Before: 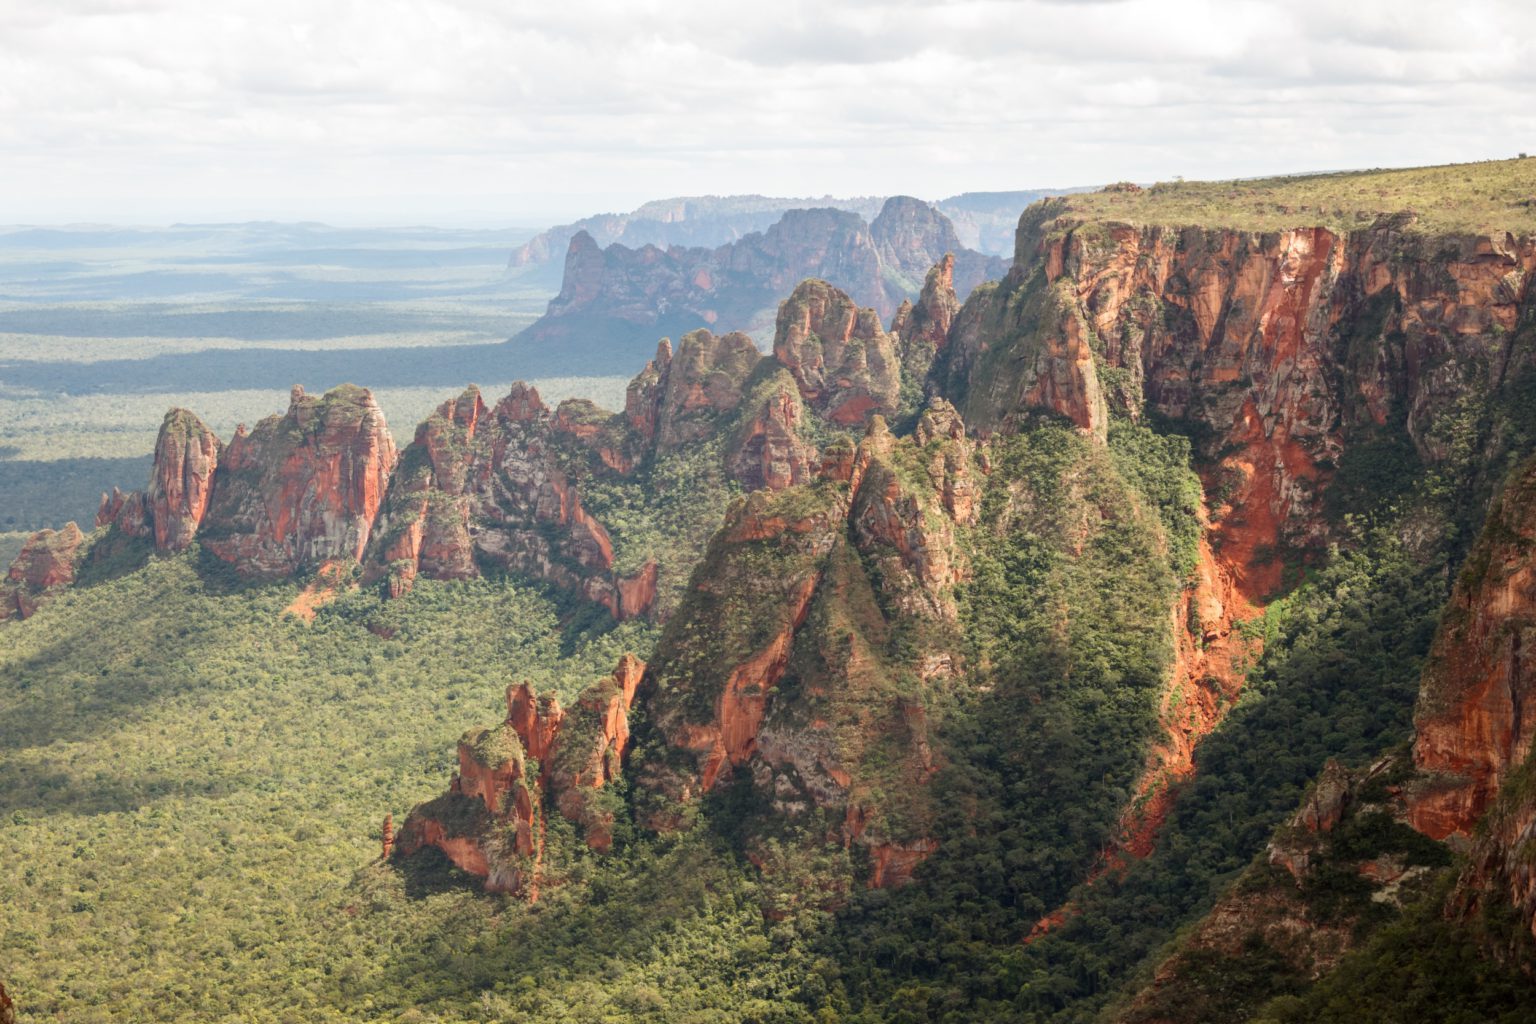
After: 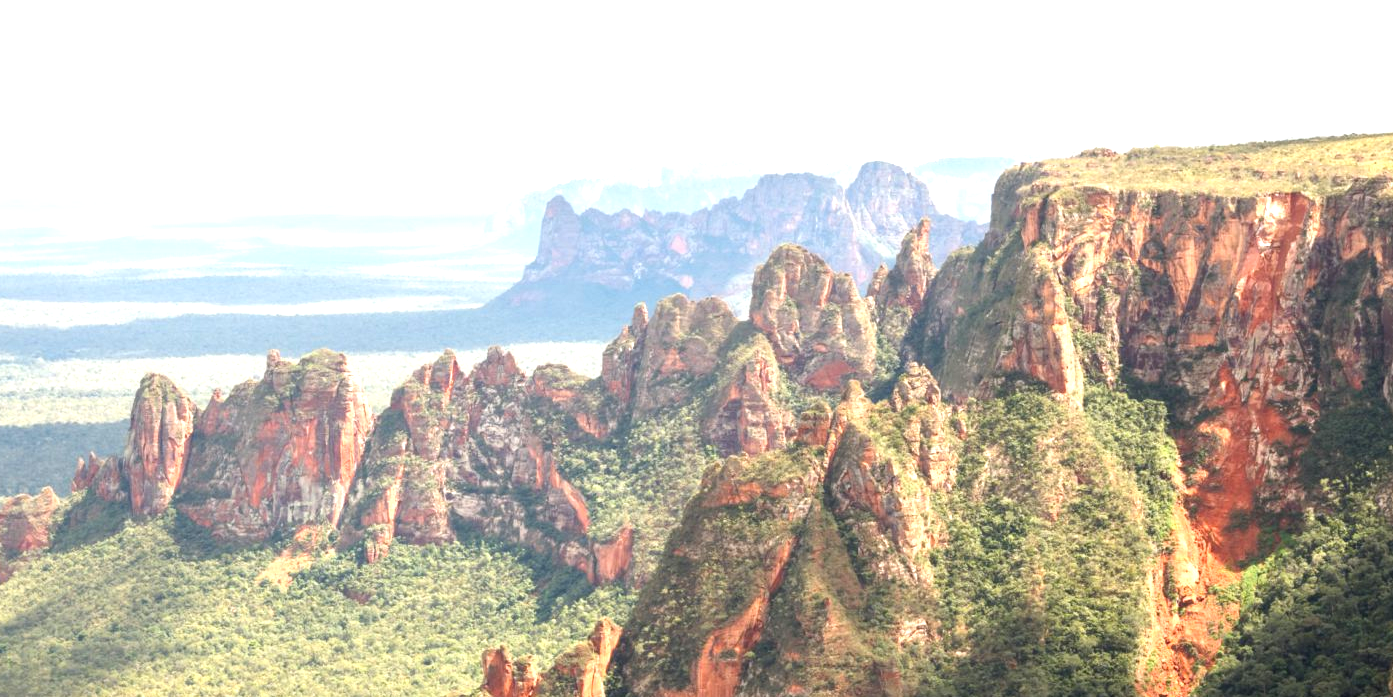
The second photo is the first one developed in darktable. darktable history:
exposure: black level correction 0, exposure 1 EV, compensate highlight preservation false
crop: left 1.563%, top 3.462%, right 7.714%, bottom 28.408%
